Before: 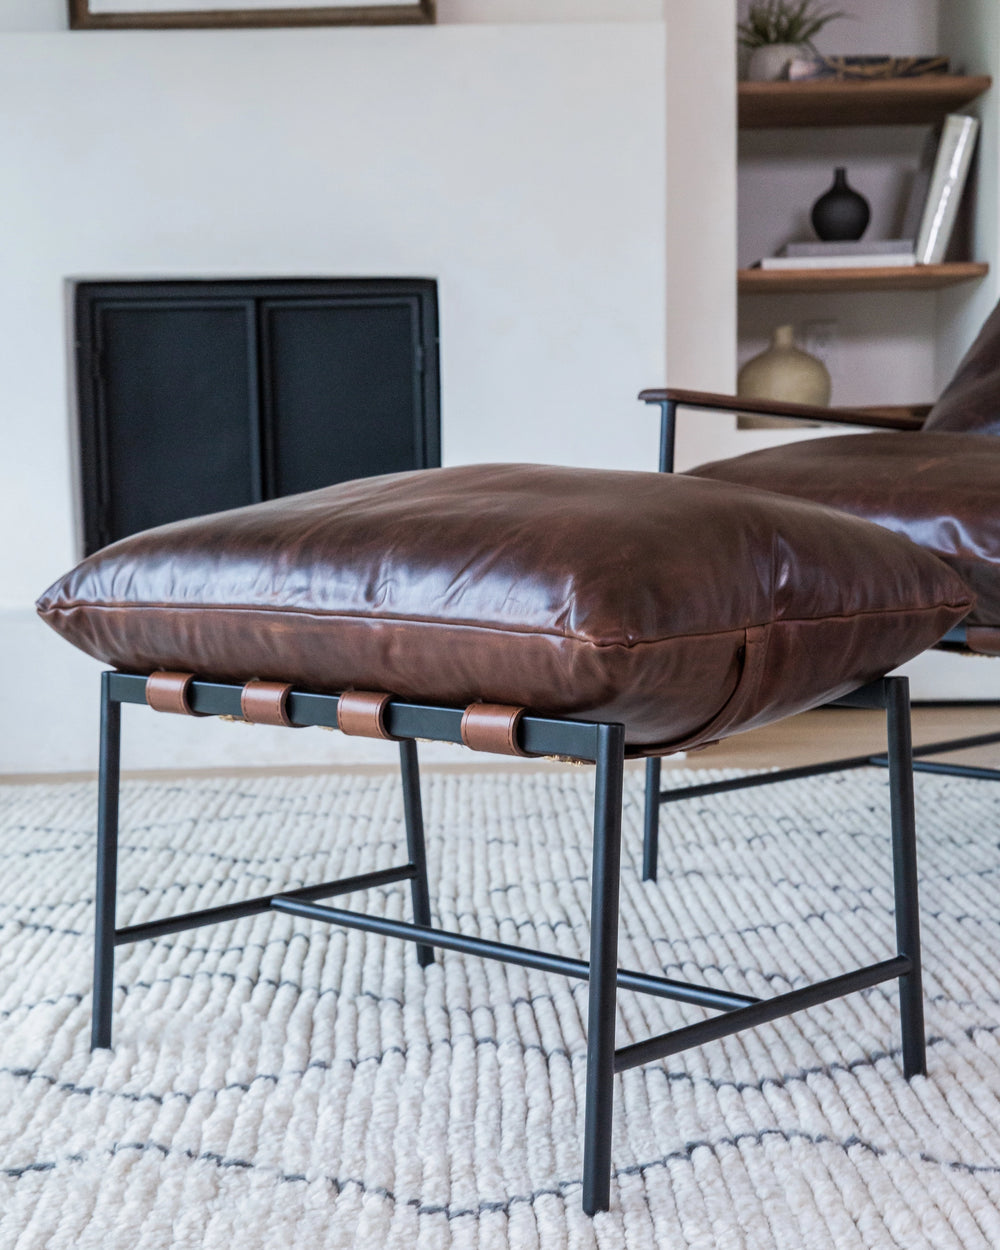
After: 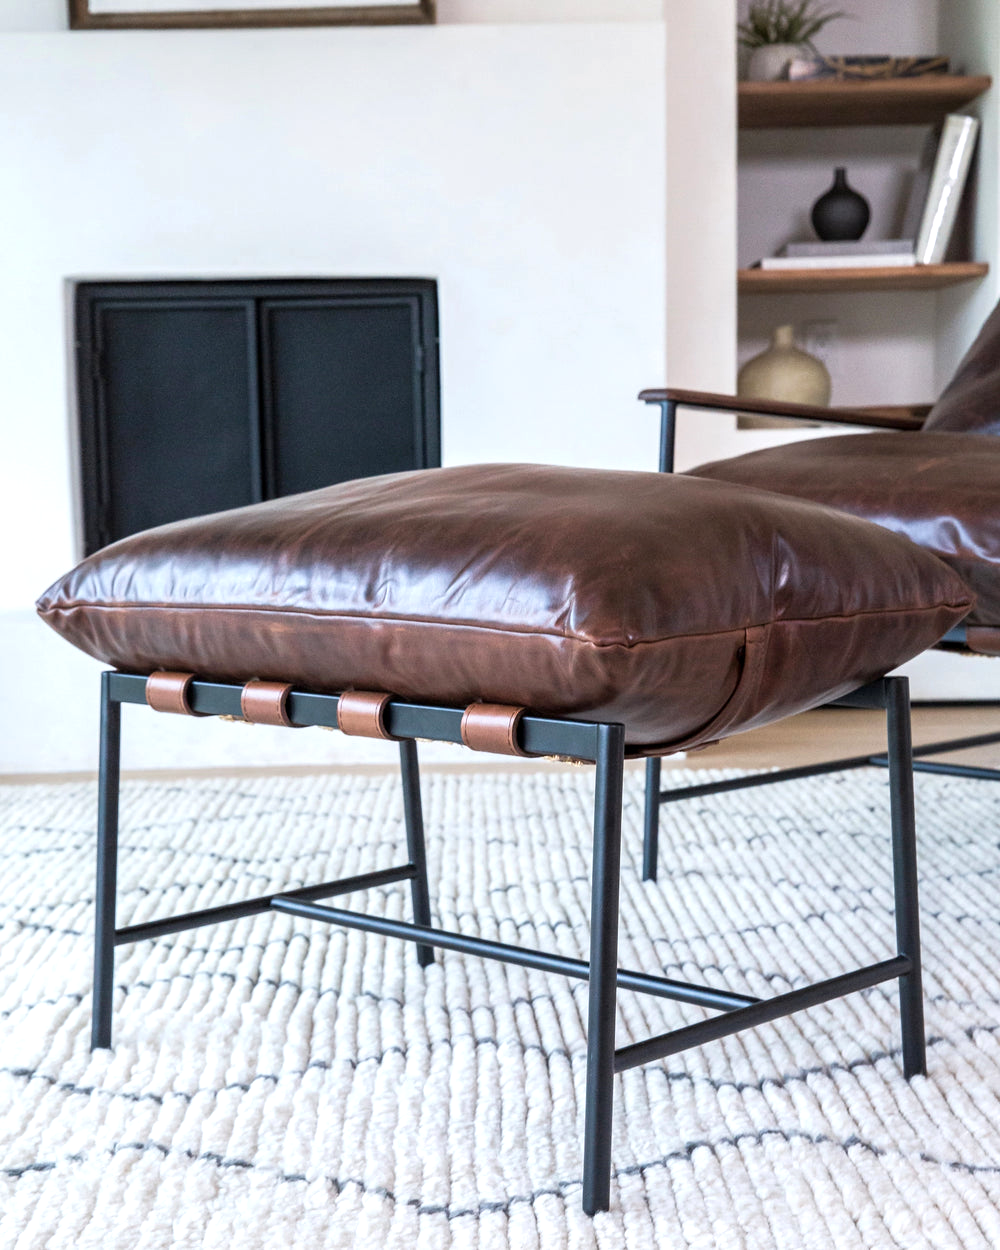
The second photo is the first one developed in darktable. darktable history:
exposure: black level correction 0.001, exposure 0.5 EV, compensate exposure bias true, compensate highlight preservation false
tone equalizer: on, module defaults
